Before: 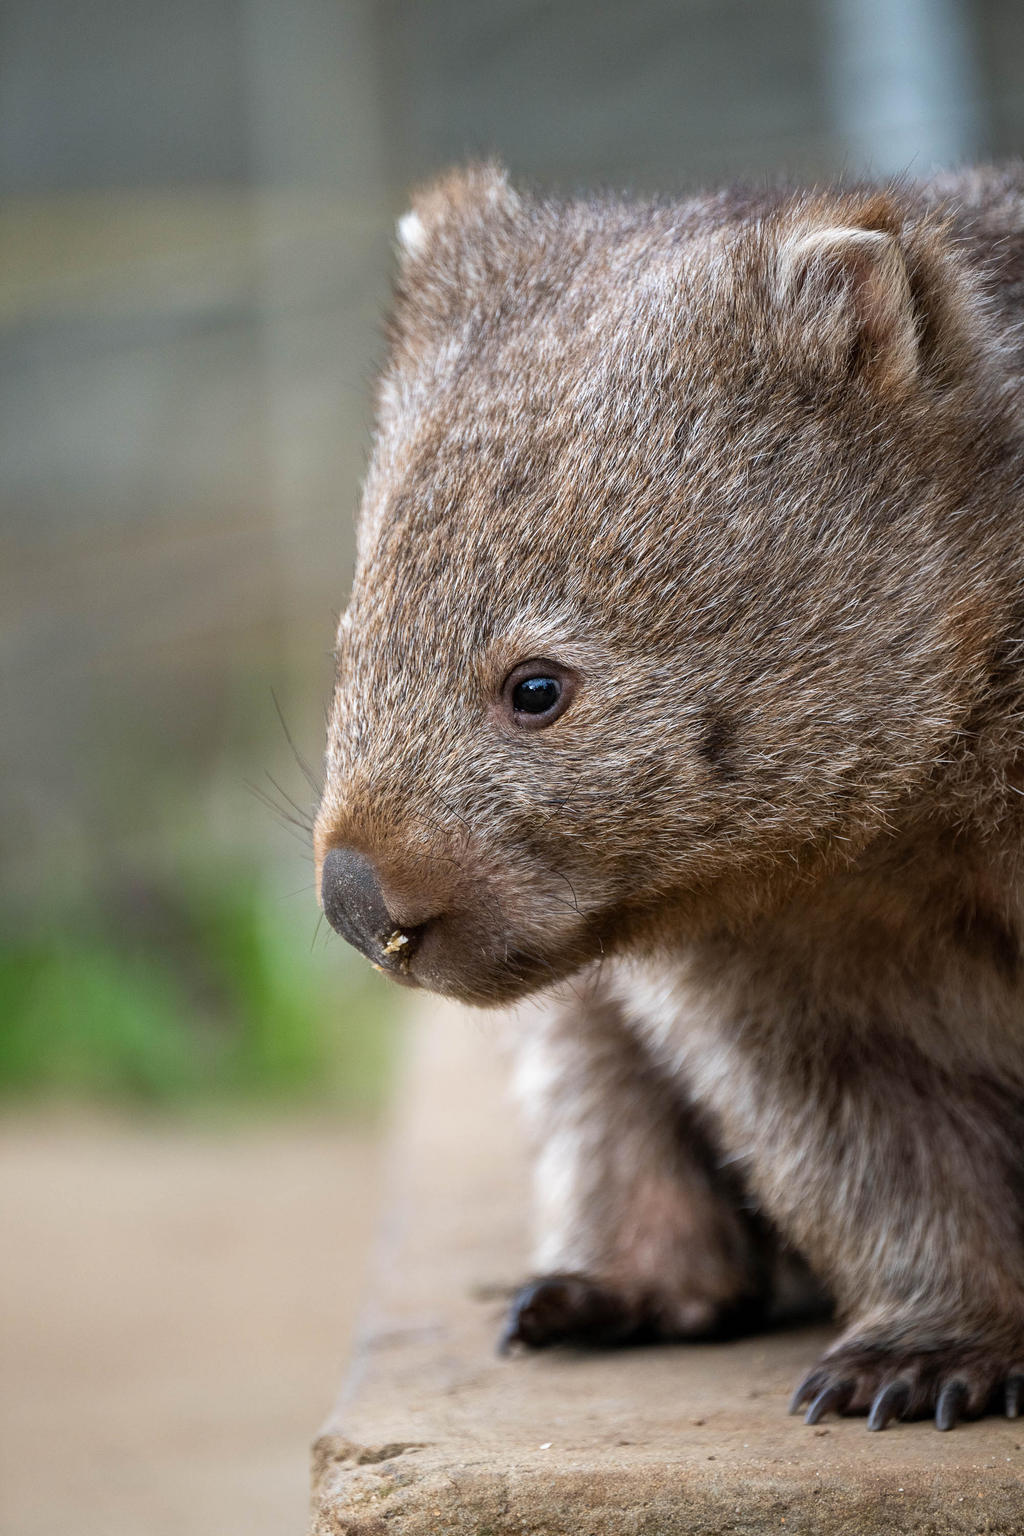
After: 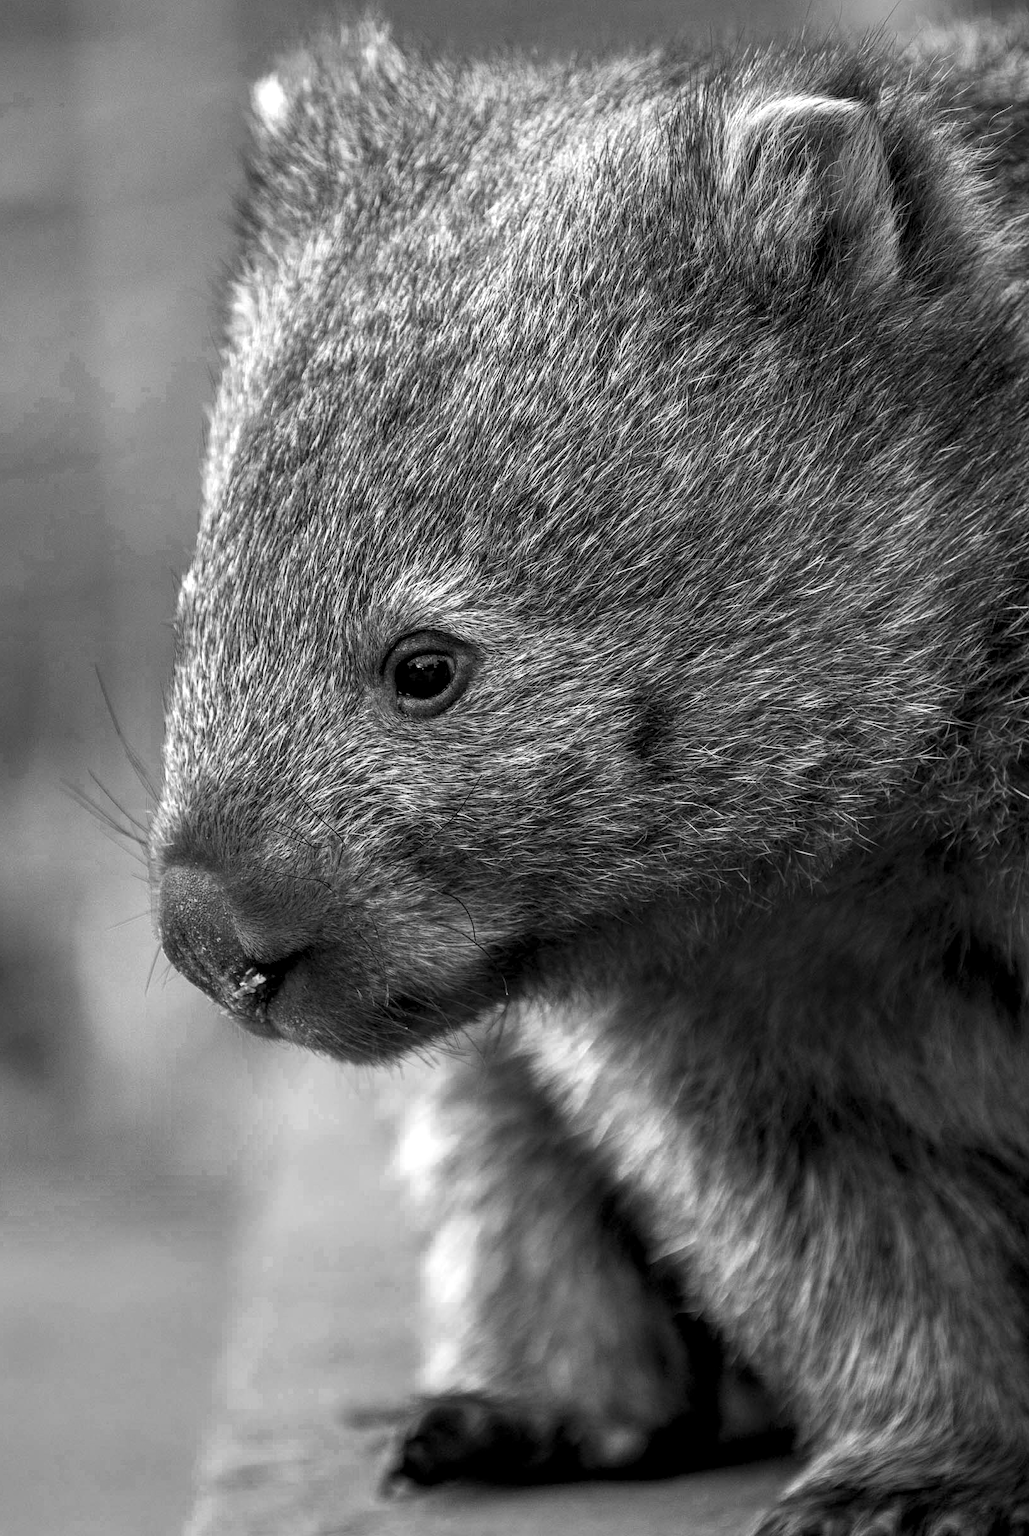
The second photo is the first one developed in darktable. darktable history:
local contrast: detail 142%
crop: left 18.969%, top 9.839%, bottom 9.571%
color zones: curves: ch0 [(0.002, 0.429) (0.121, 0.212) (0.198, 0.113) (0.276, 0.344) (0.331, 0.541) (0.41, 0.56) (0.482, 0.289) (0.619, 0.227) (0.721, 0.18) (0.821, 0.435) (0.928, 0.555) (1, 0.587)]; ch1 [(0, 0) (0.143, 0) (0.286, 0) (0.429, 0) (0.571, 0) (0.714, 0) (0.857, 0)]
